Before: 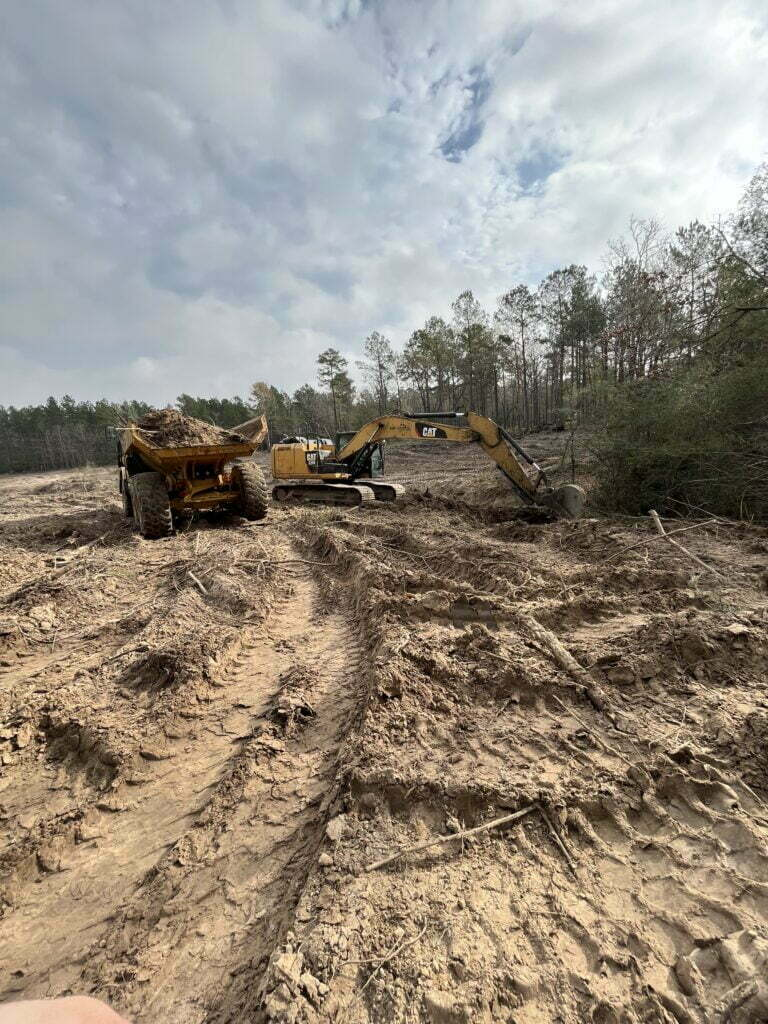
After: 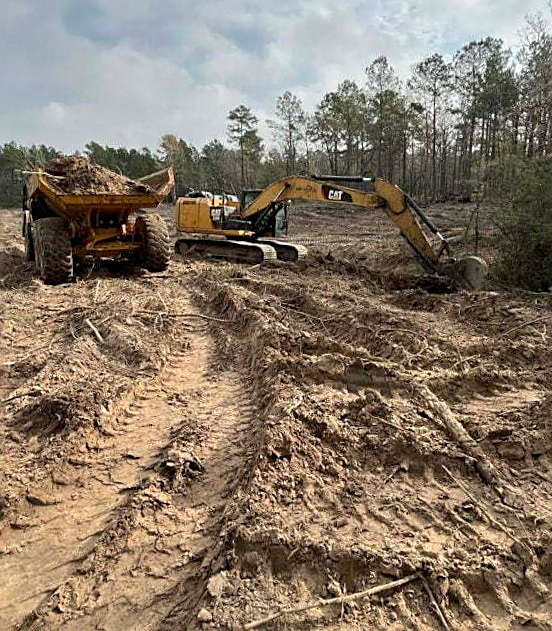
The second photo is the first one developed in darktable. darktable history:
crop and rotate: angle -3.61°, left 9.909%, top 21.281%, right 12.253%, bottom 11.965%
sharpen: on, module defaults
